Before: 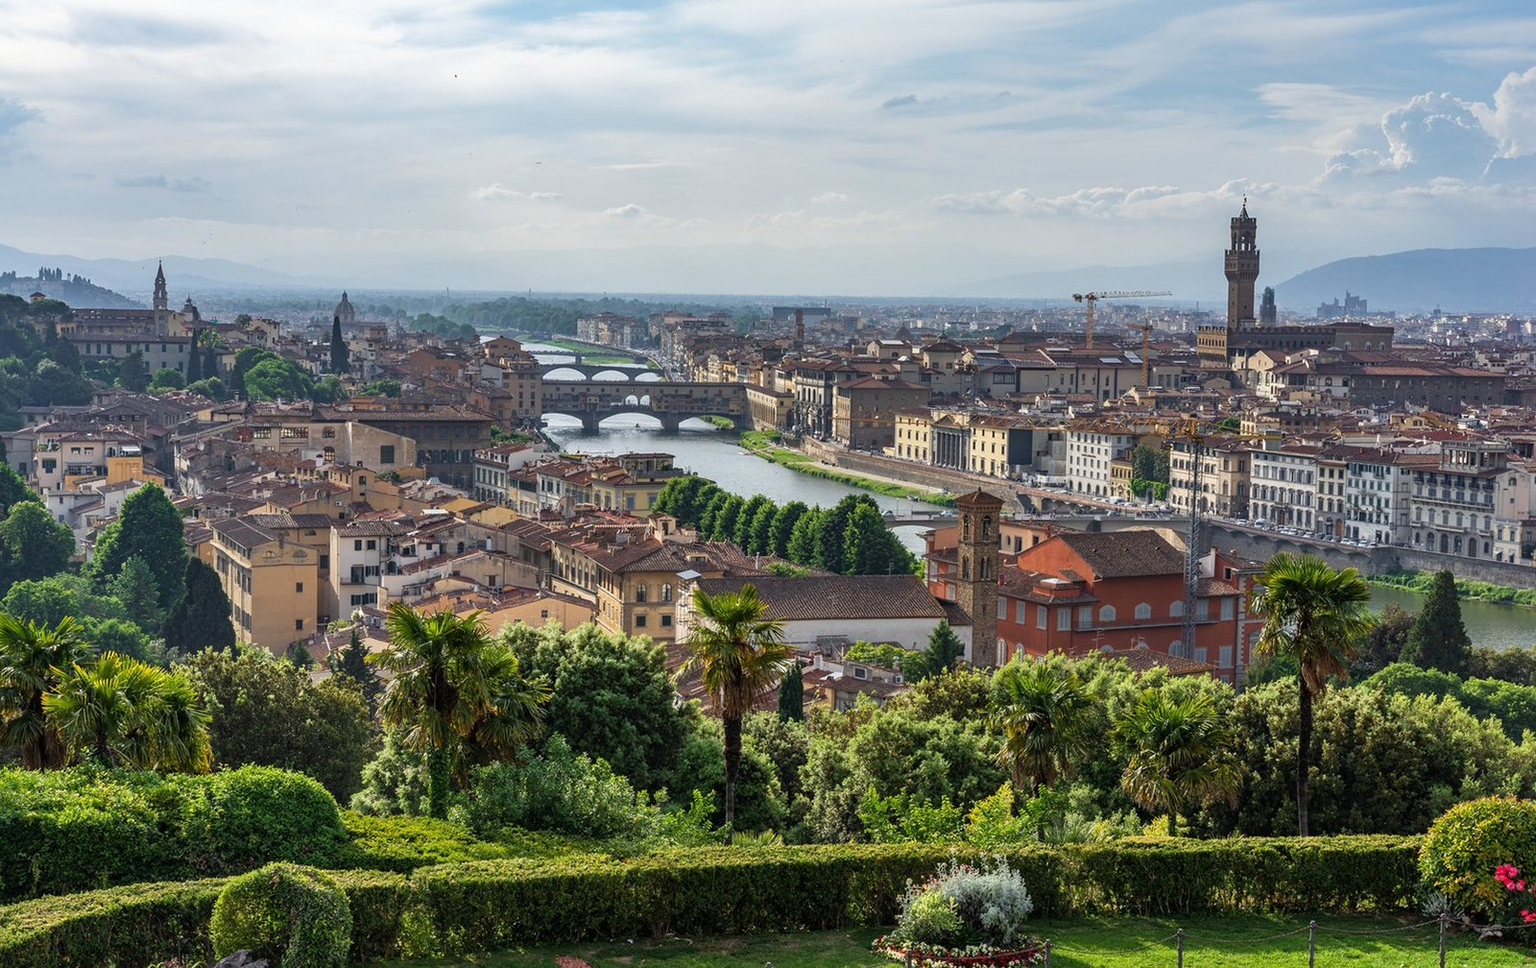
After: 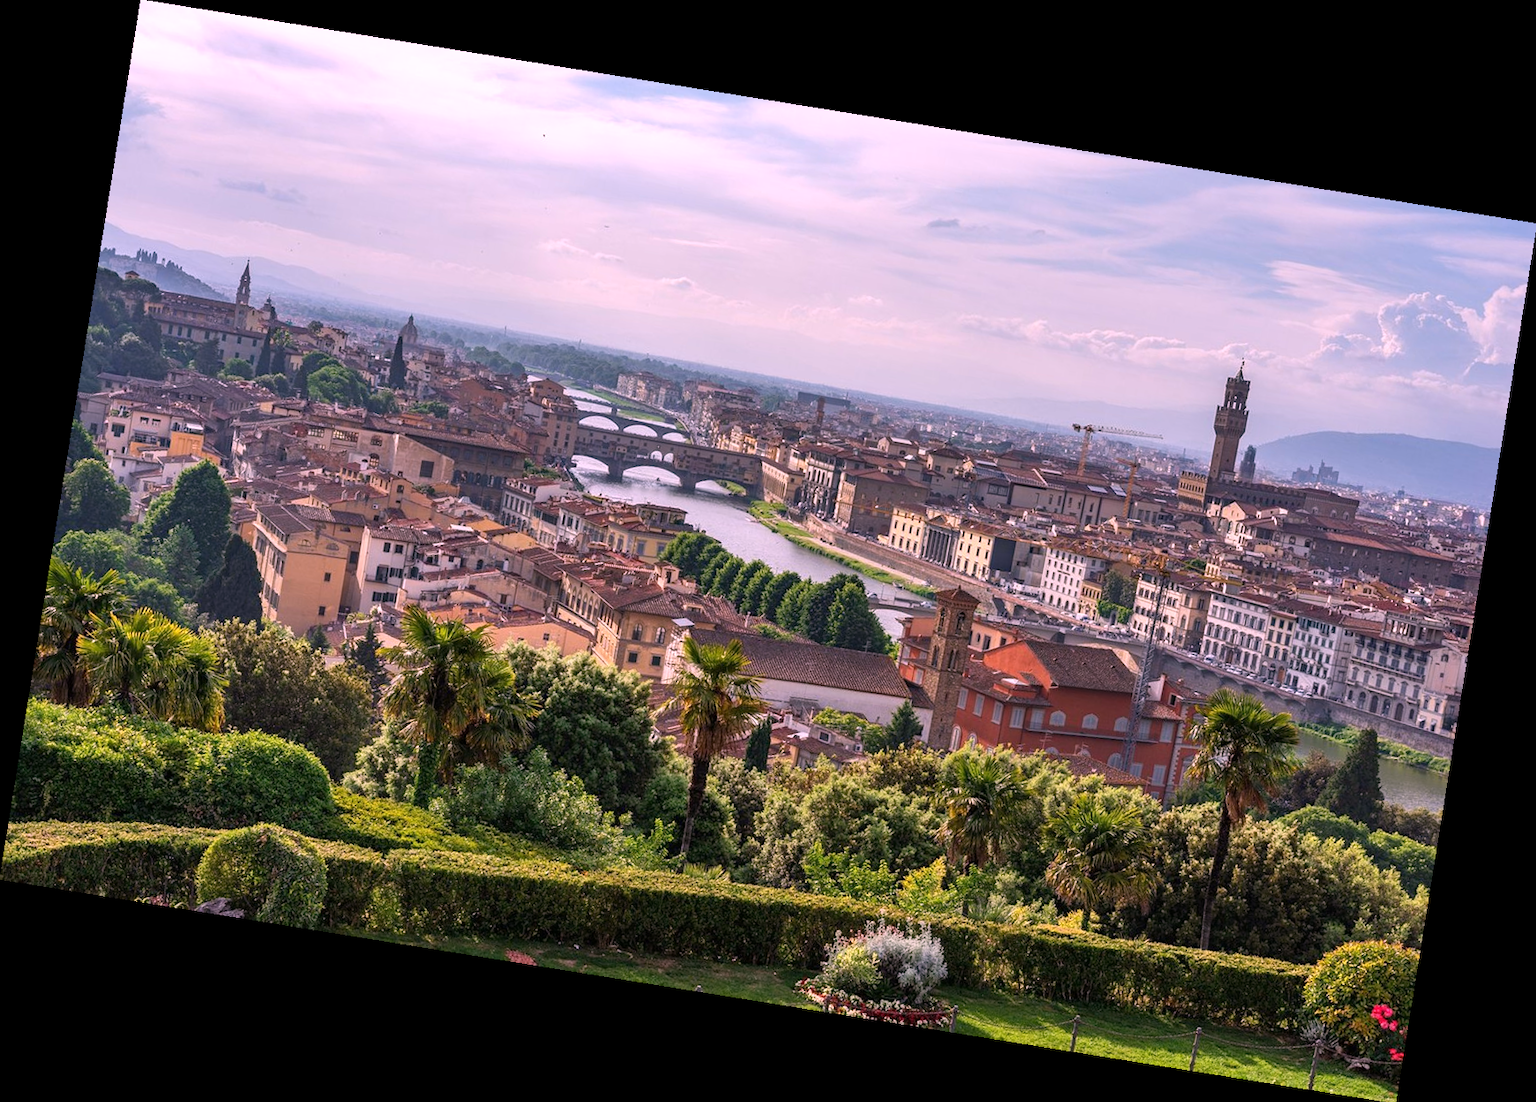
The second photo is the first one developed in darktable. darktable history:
rotate and perspective: rotation 9.12°, automatic cropping off
white balance: red 1.188, blue 1.11
